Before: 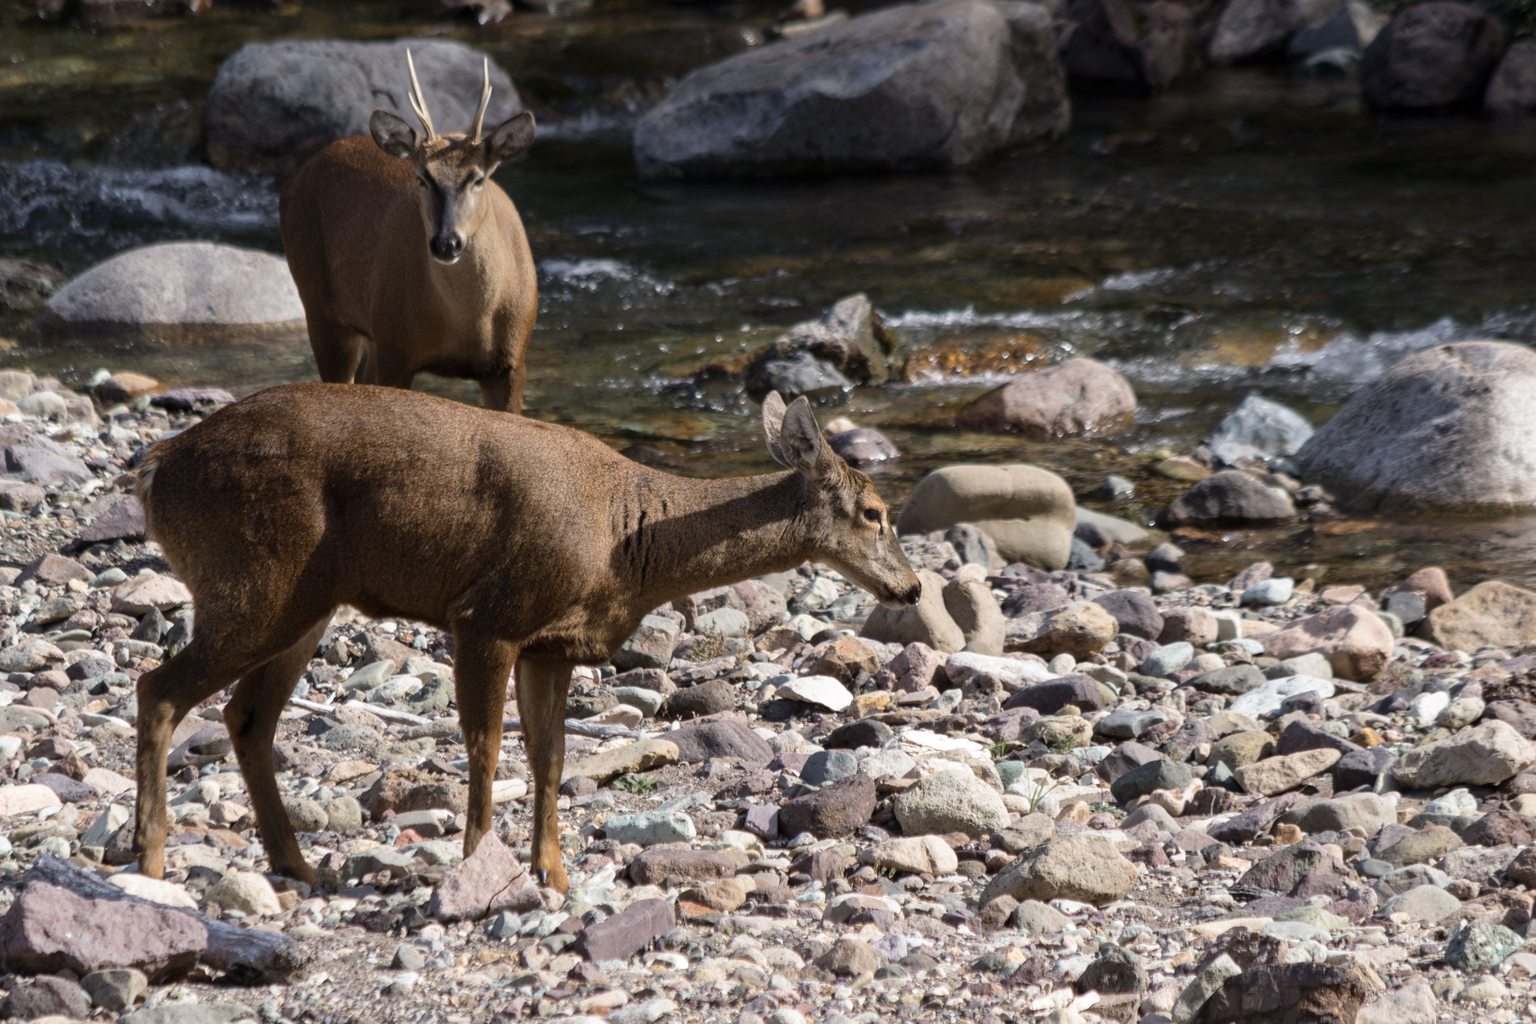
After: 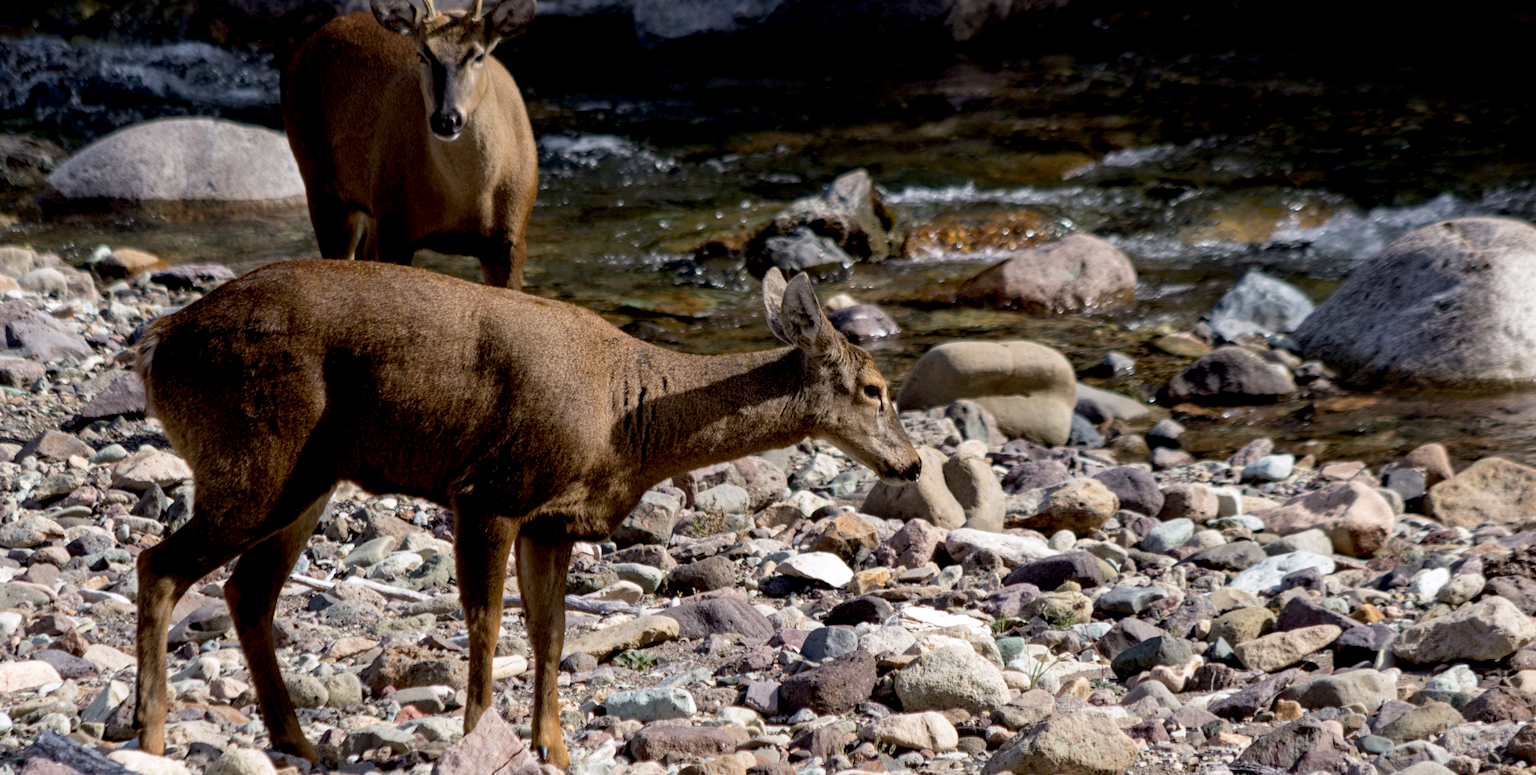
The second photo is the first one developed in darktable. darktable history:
crop and rotate: top 12.115%, bottom 12.18%
exposure: black level correction 0.013, compensate highlight preservation false
haze removal: compatibility mode true, adaptive false
